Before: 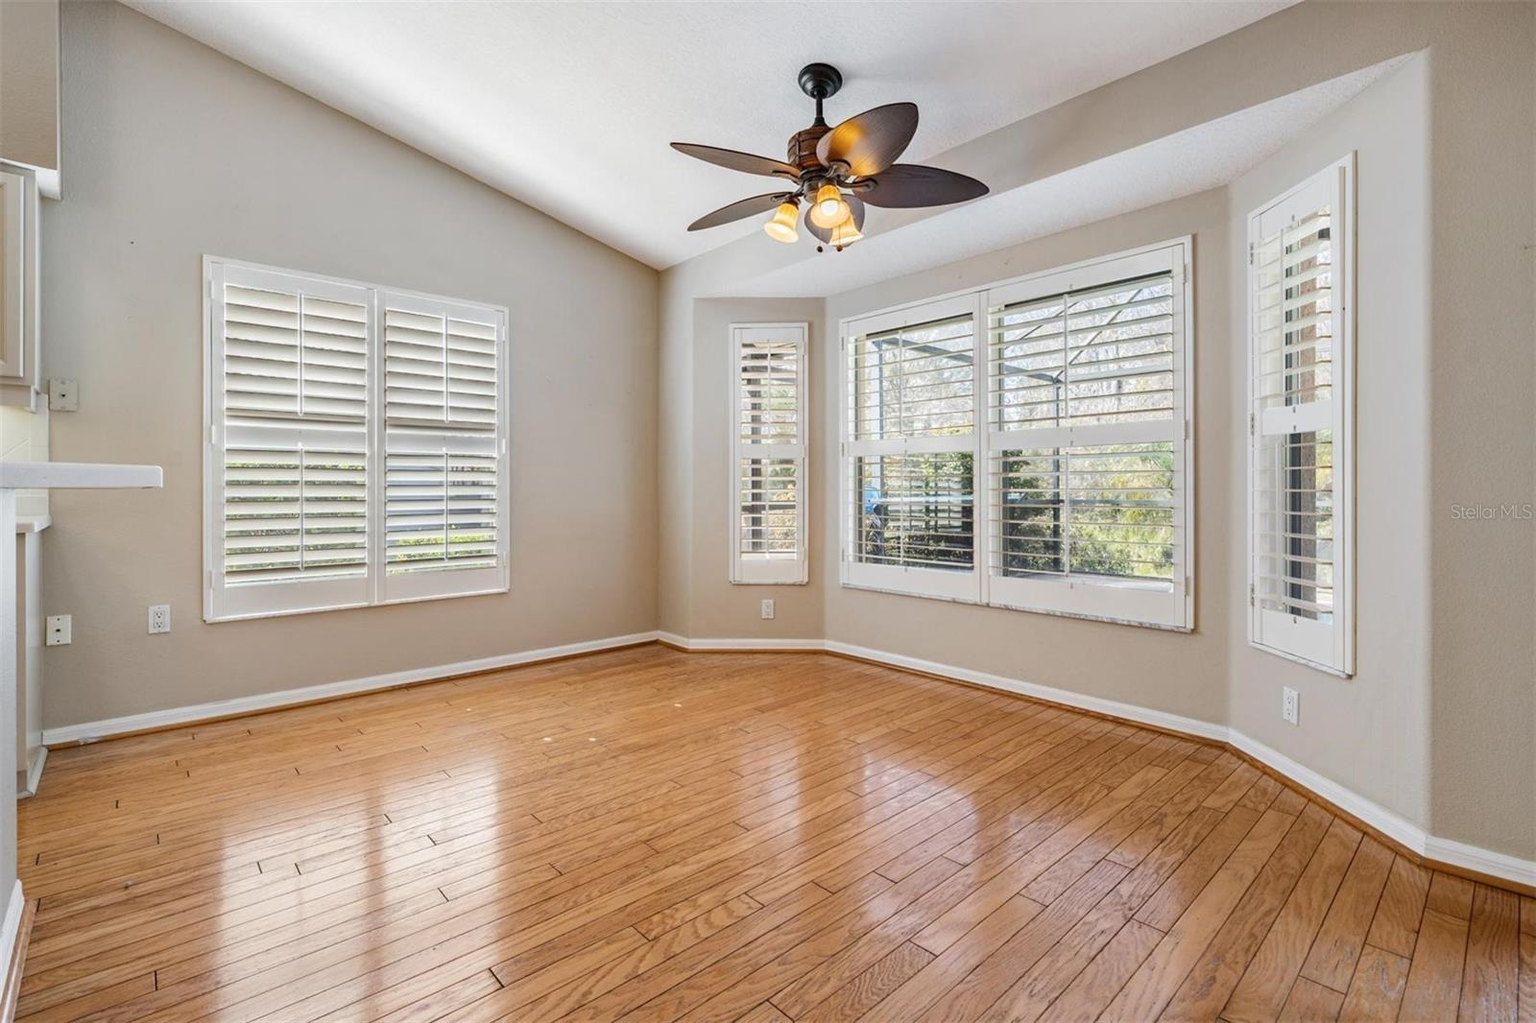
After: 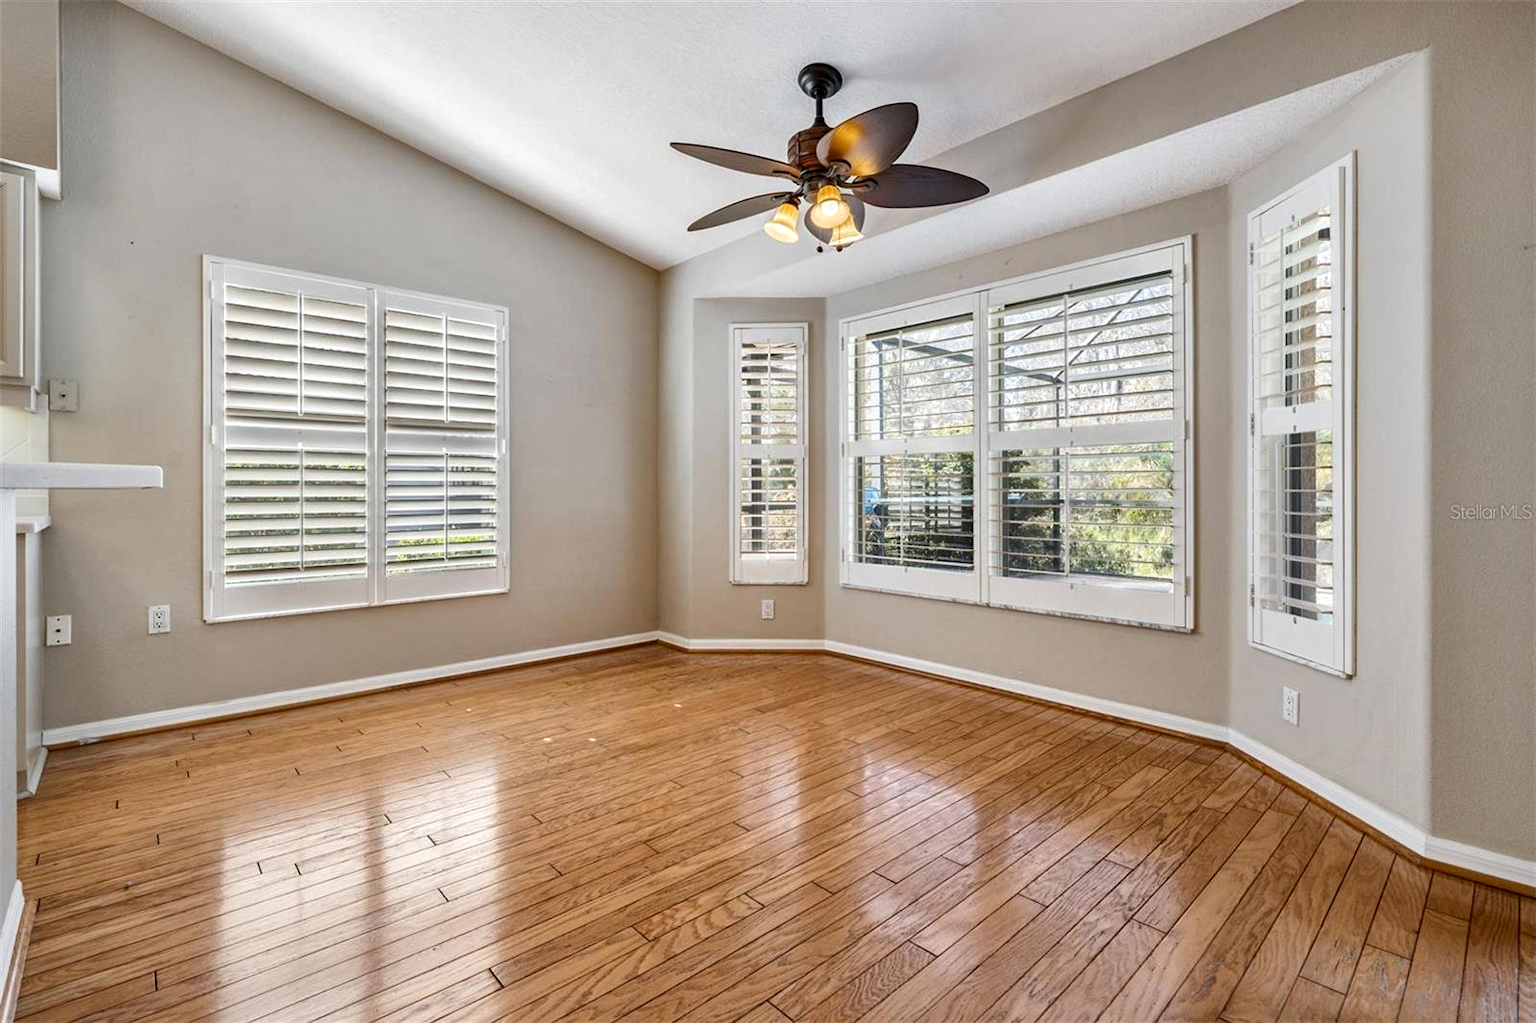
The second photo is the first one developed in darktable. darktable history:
contrast brightness saturation: contrast 0.028, brightness -0.034
exposure: black level correction 0.002, compensate highlight preservation false
local contrast: mode bilateral grid, contrast 21, coarseness 49, detail 143%, midtone range 0.2
